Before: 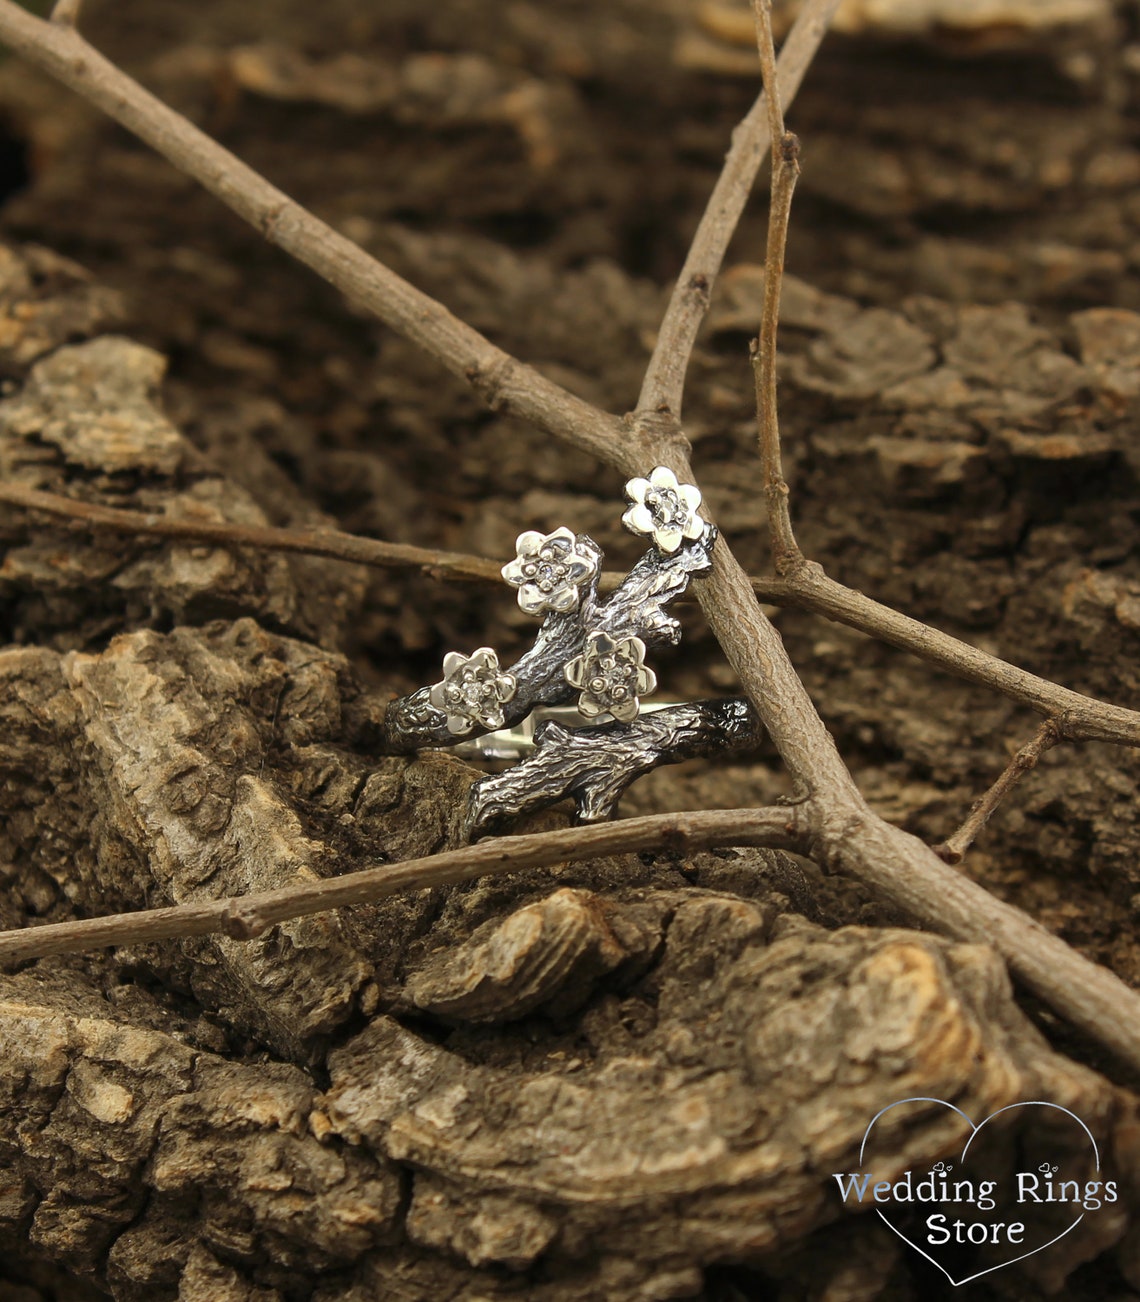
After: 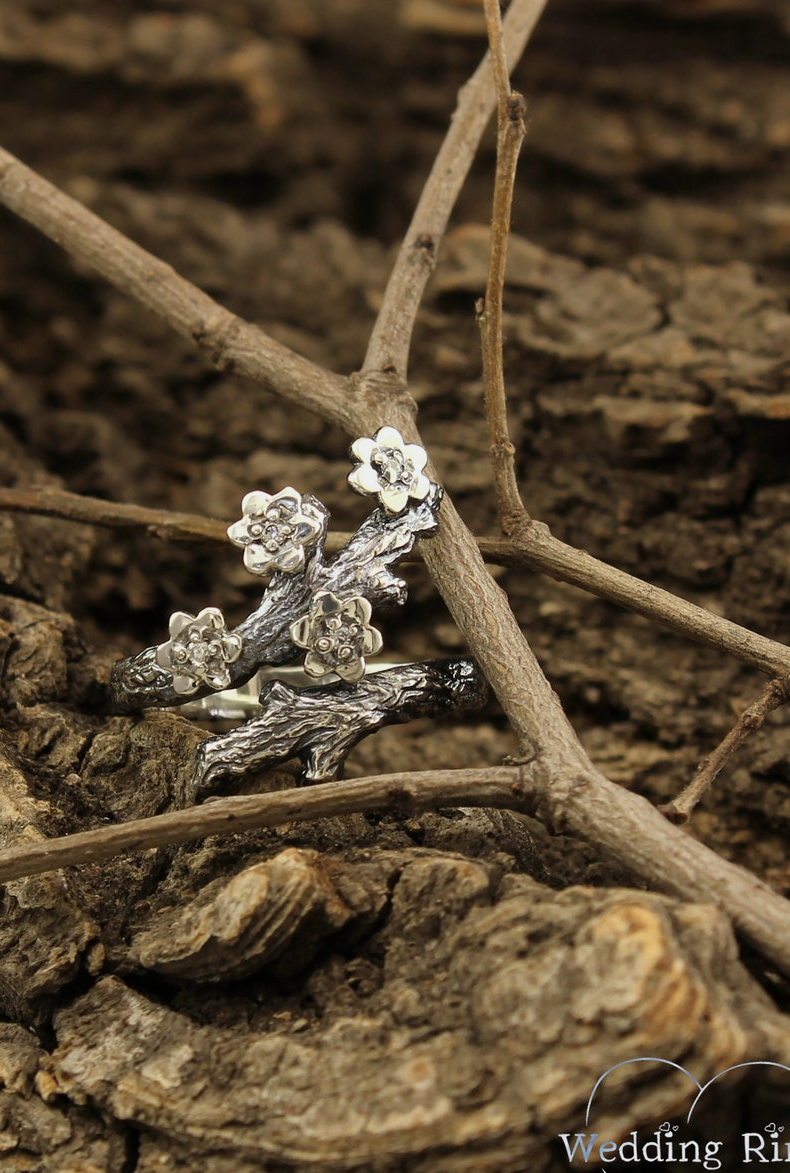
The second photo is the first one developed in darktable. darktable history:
filmic rgb: black relative exposure -9.53 EV, white relative exposure 3.05 EV, threshold 3.05 EV, hardness 6.11, enable highlight reconstruction true
crop and rotate: left 24.035%, top 3.138%, right 6.658%, bottom 6.727%
